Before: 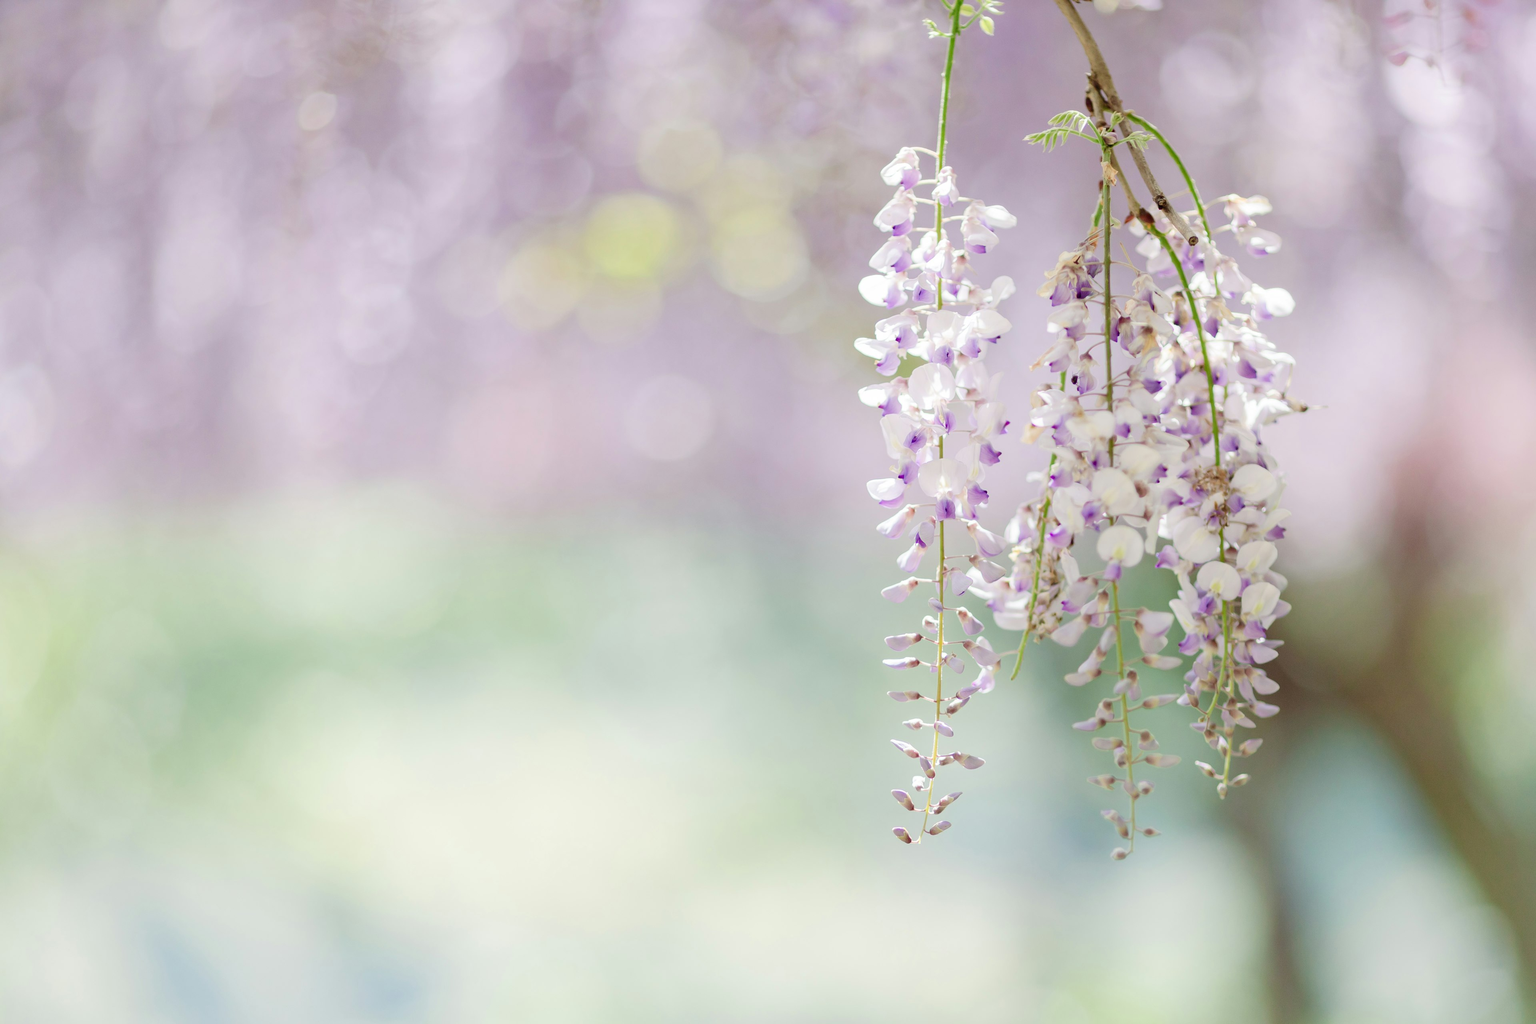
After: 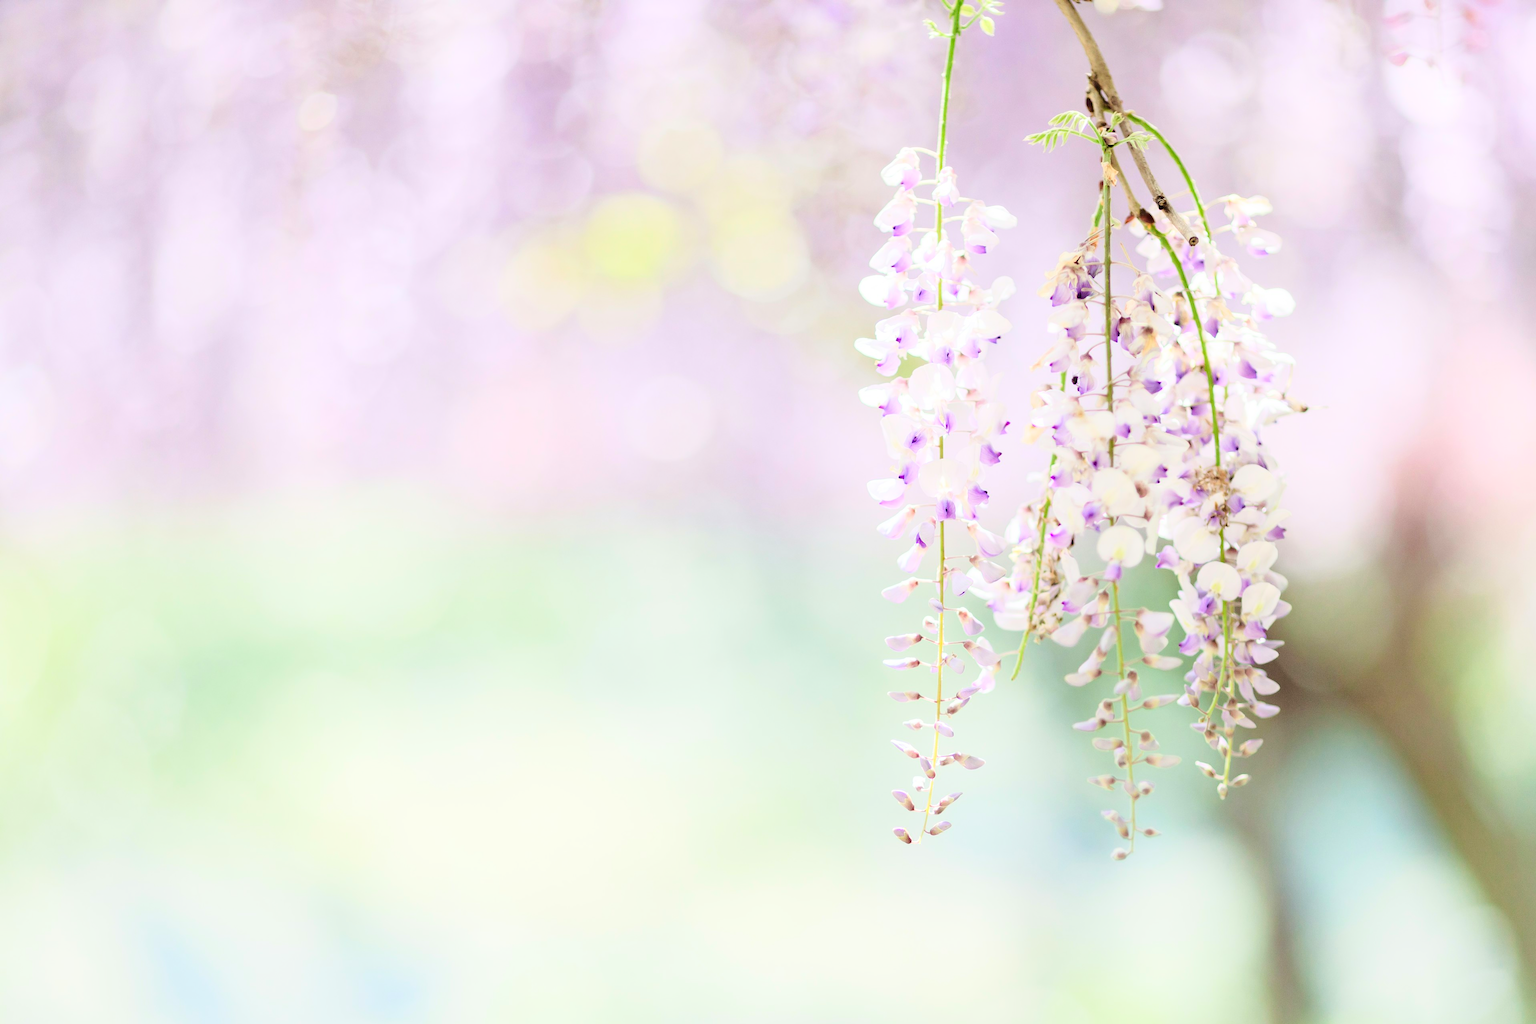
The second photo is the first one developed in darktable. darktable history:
tone equalizer: on, module defaults
base curve: curves: ch0 [(0, 0) (0.028, 0.03) (0.121, 0.232) (0.46, 0.748) (0.859, 0.968) (1, 1)]
